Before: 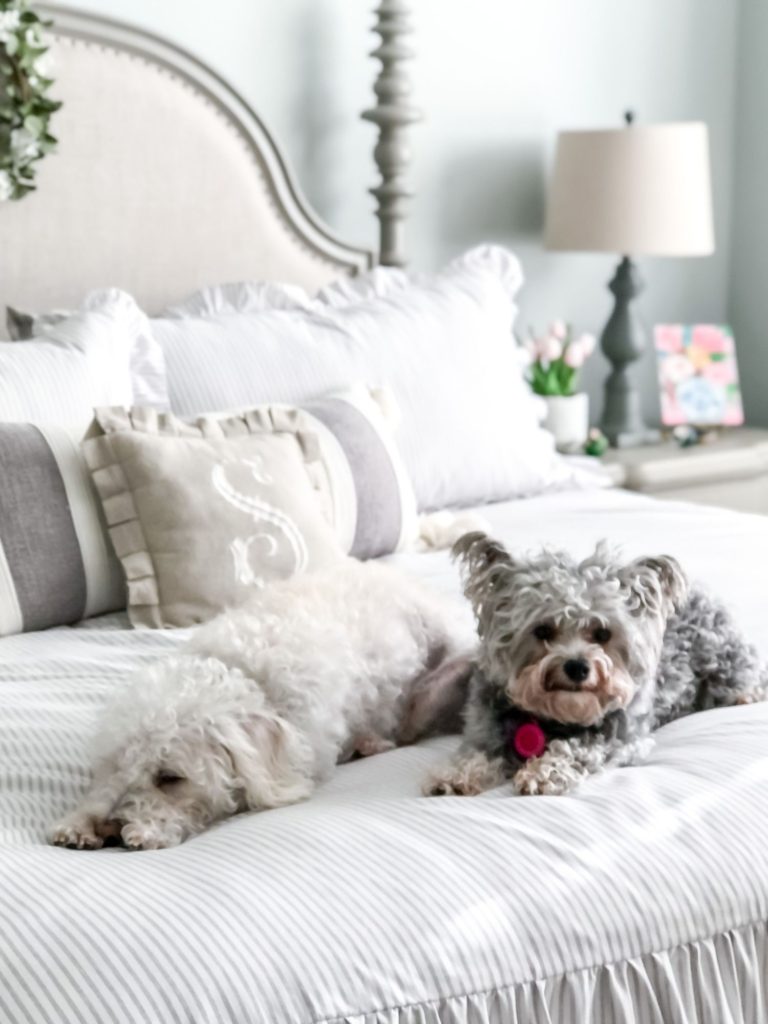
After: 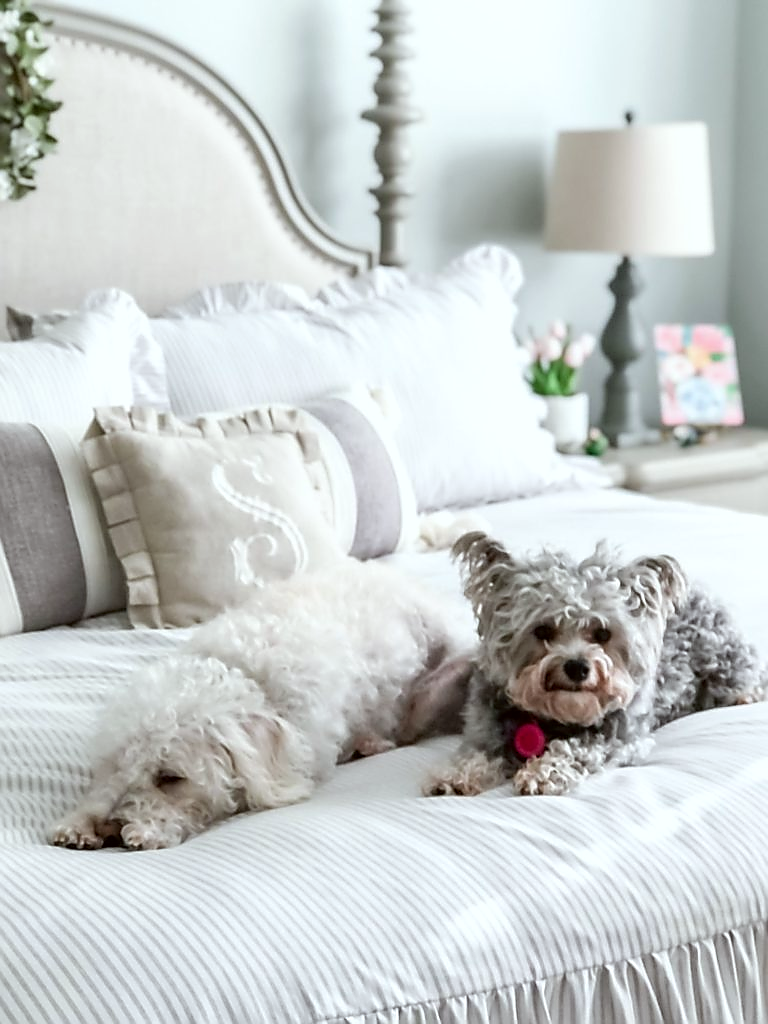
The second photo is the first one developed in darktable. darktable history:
color correction: highlights a* -2.76, highlights b* -2.2, shadows a* 2.44, shadows b* 2.88
sharpen: radius 1.379, amount 1.243, threshold 0.767
levels: gray 50.85%
